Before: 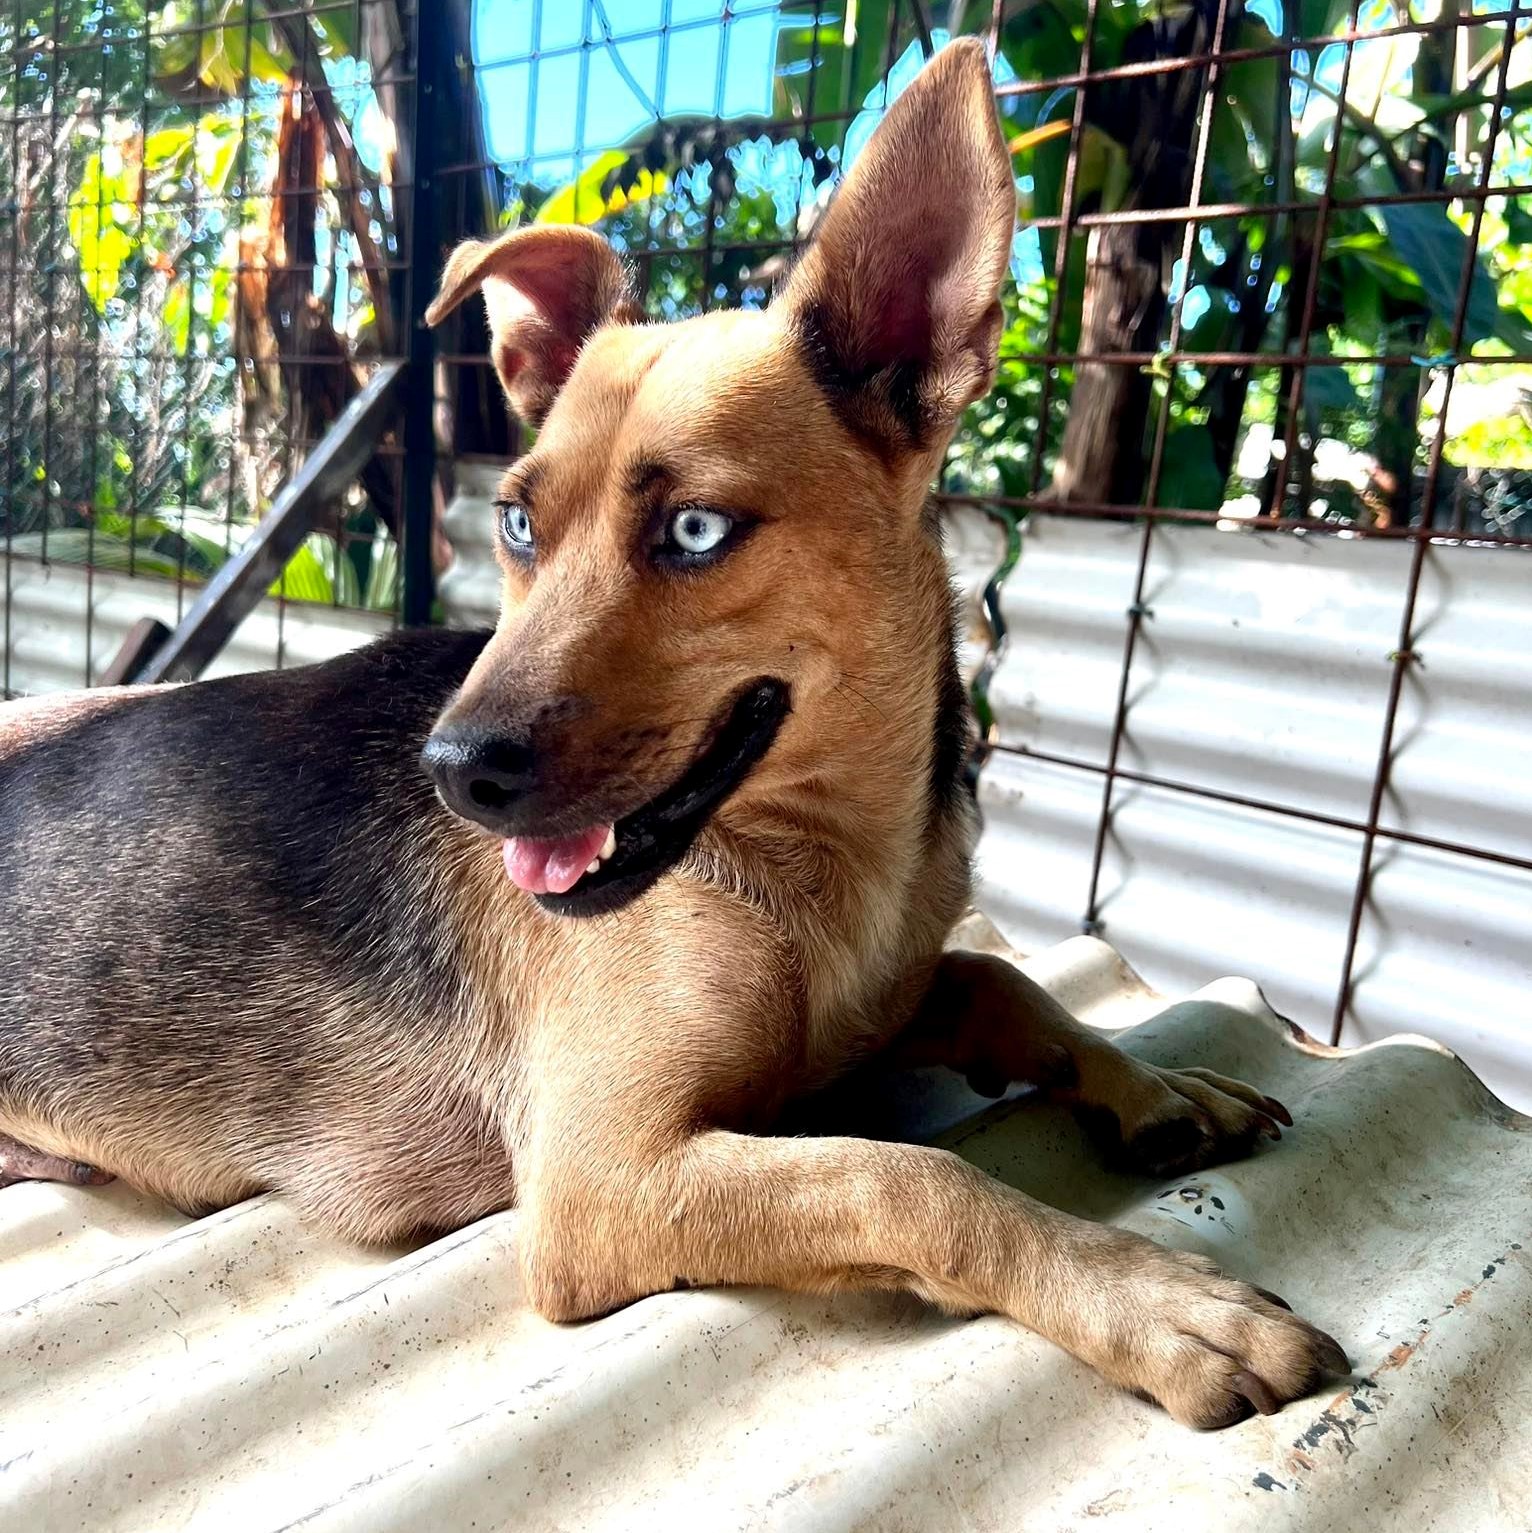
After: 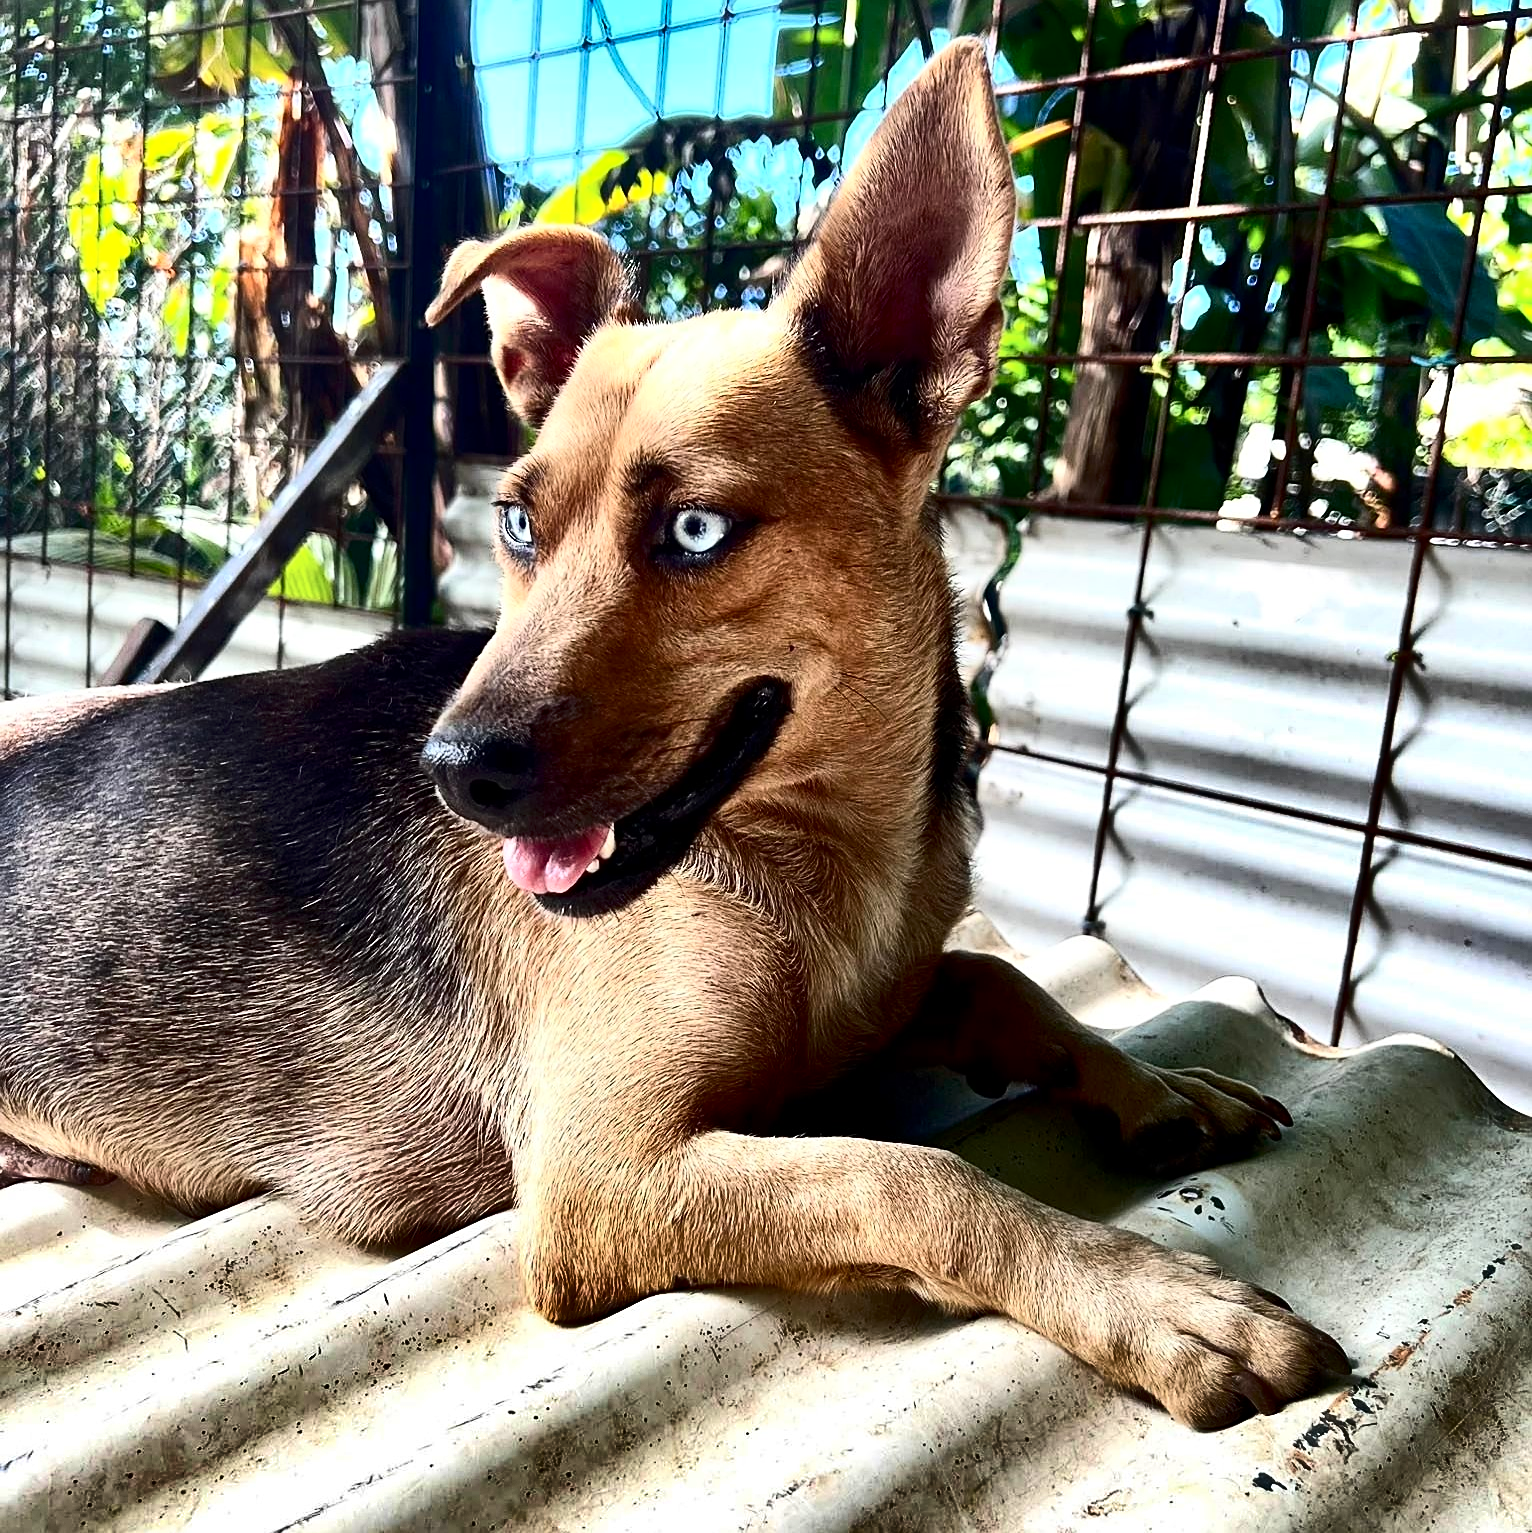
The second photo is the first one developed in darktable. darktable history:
sharpen: on, module defaults
shadows and highlights: shadows 20.8, highlights -81.49, soften with gaussian
contrast brightness saturation: contrast 0.293
